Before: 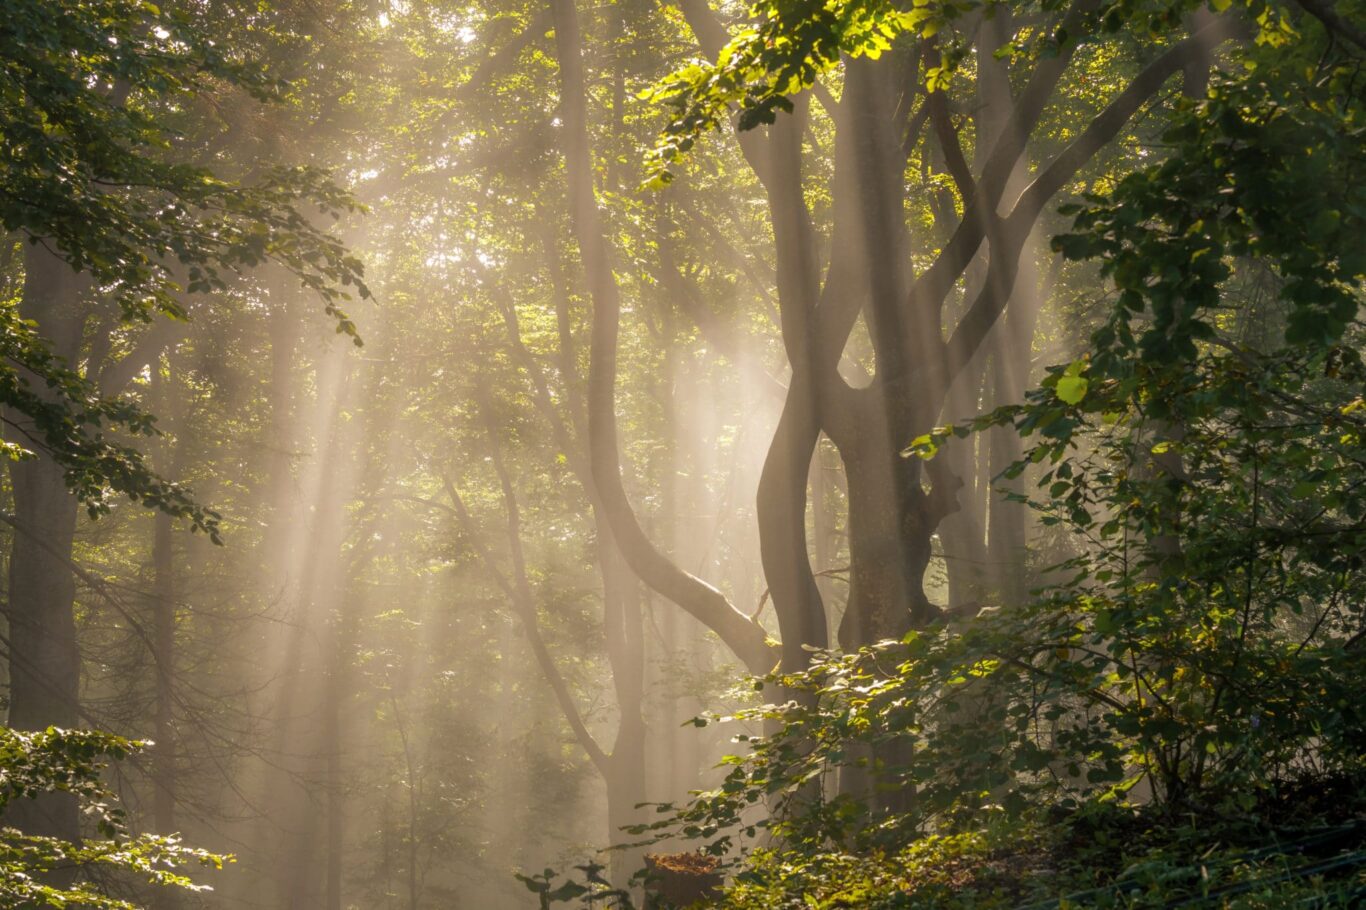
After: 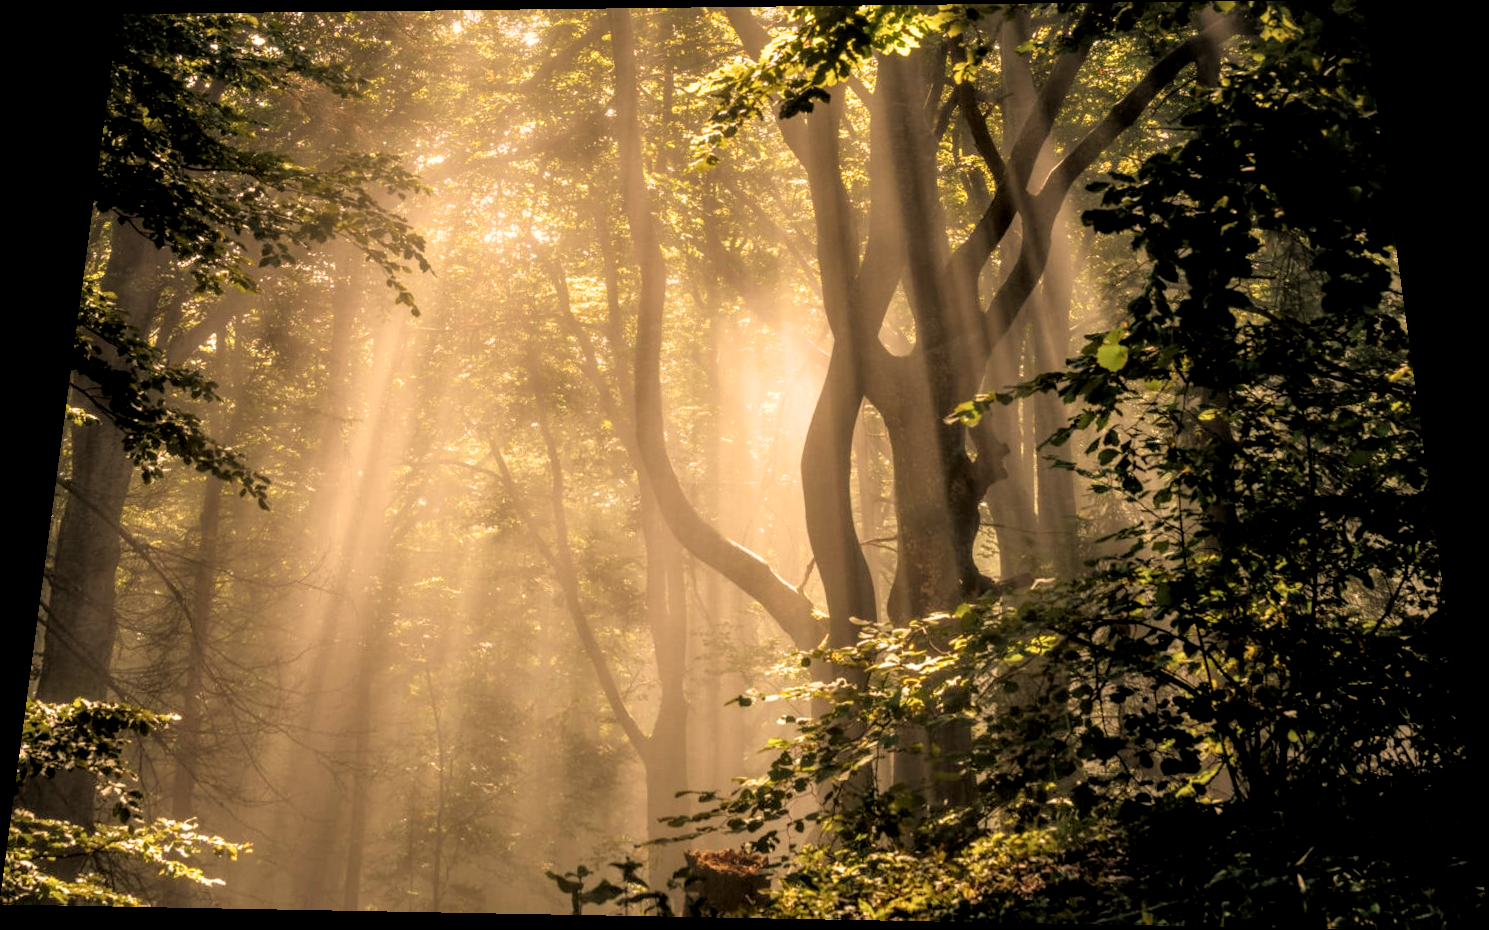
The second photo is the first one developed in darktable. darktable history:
filmic rgb: black relative exposure -3.72 EV, white relative exposure 2.77 EV, dynamic range scaling -5.32%, hardness 3.03
white balance: red 1.138, green 0.996, blue 0.812
local contrast: highlights 83%, shadows 81%
rotate and perspective: rotation 0.128°, lens shift (vertical) -0.181, lens shift (horizontal) -0.044, shear 0.001, automatic cropping off
